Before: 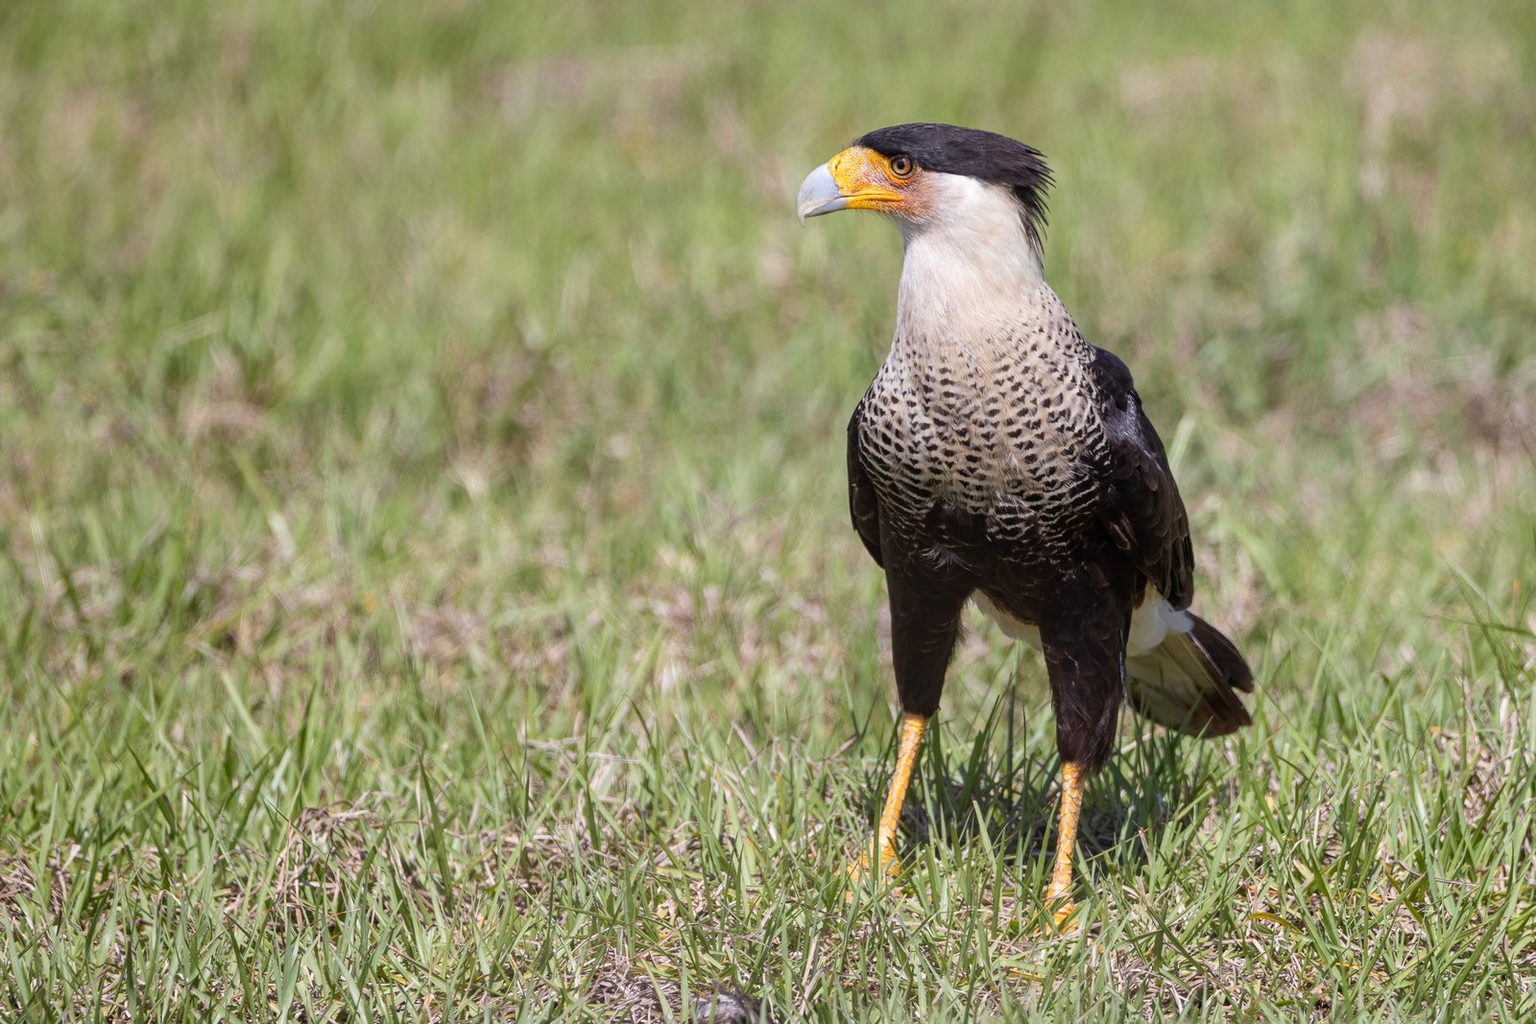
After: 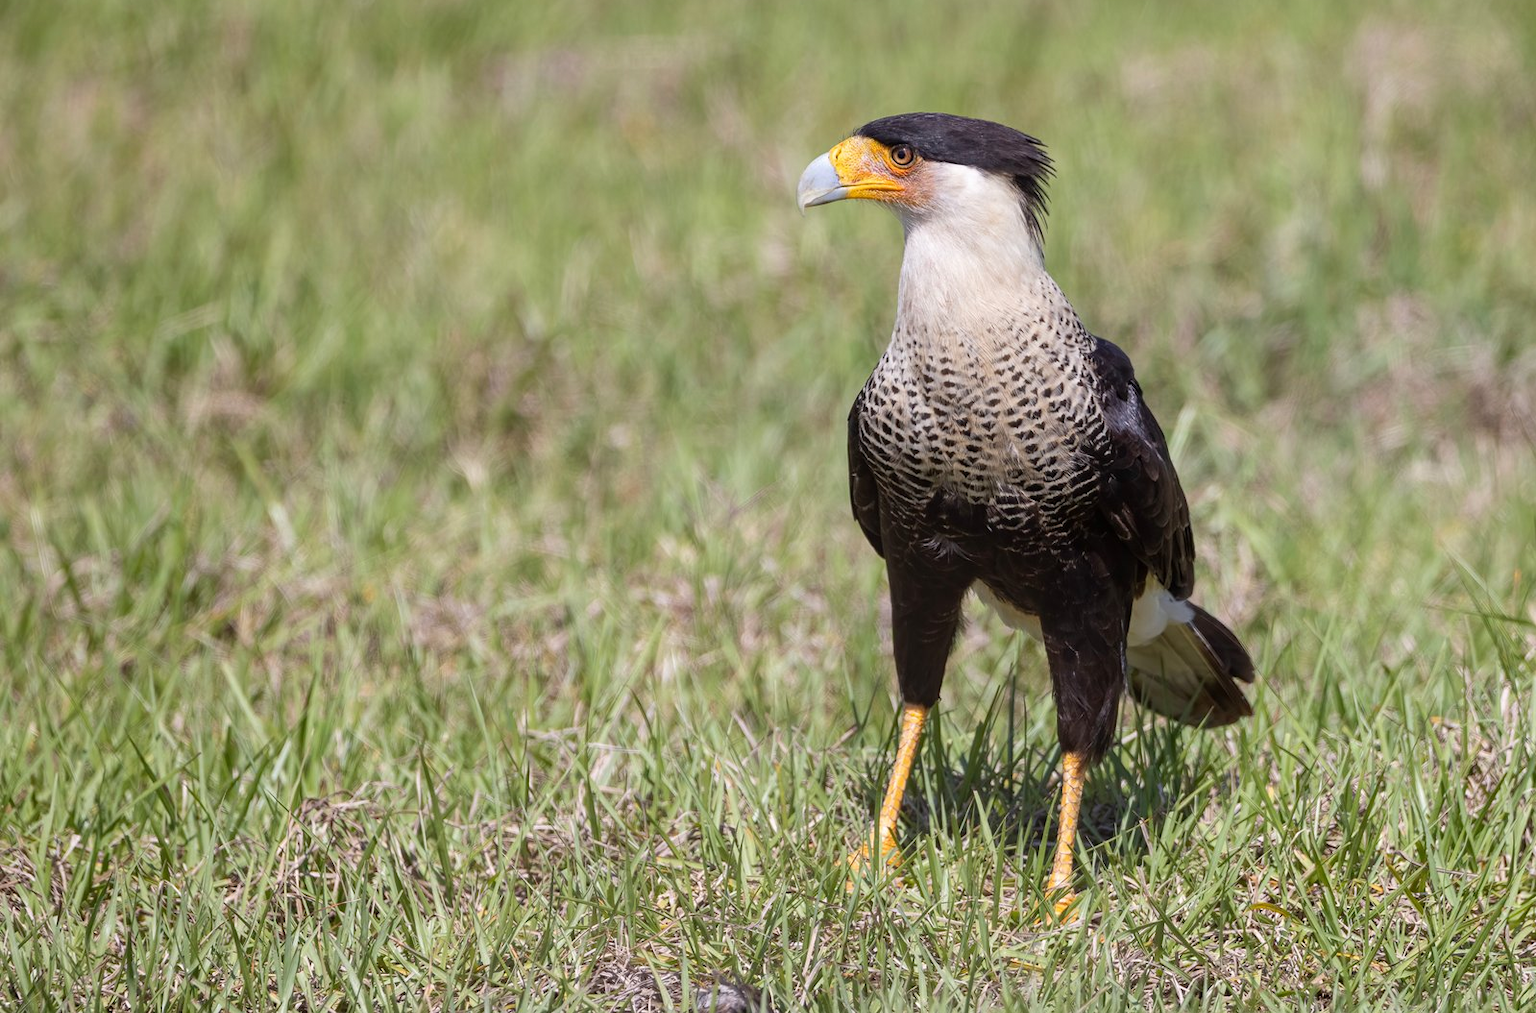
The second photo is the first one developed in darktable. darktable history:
levels: mode automatic
crop: top 1.049%, right 0.001%
